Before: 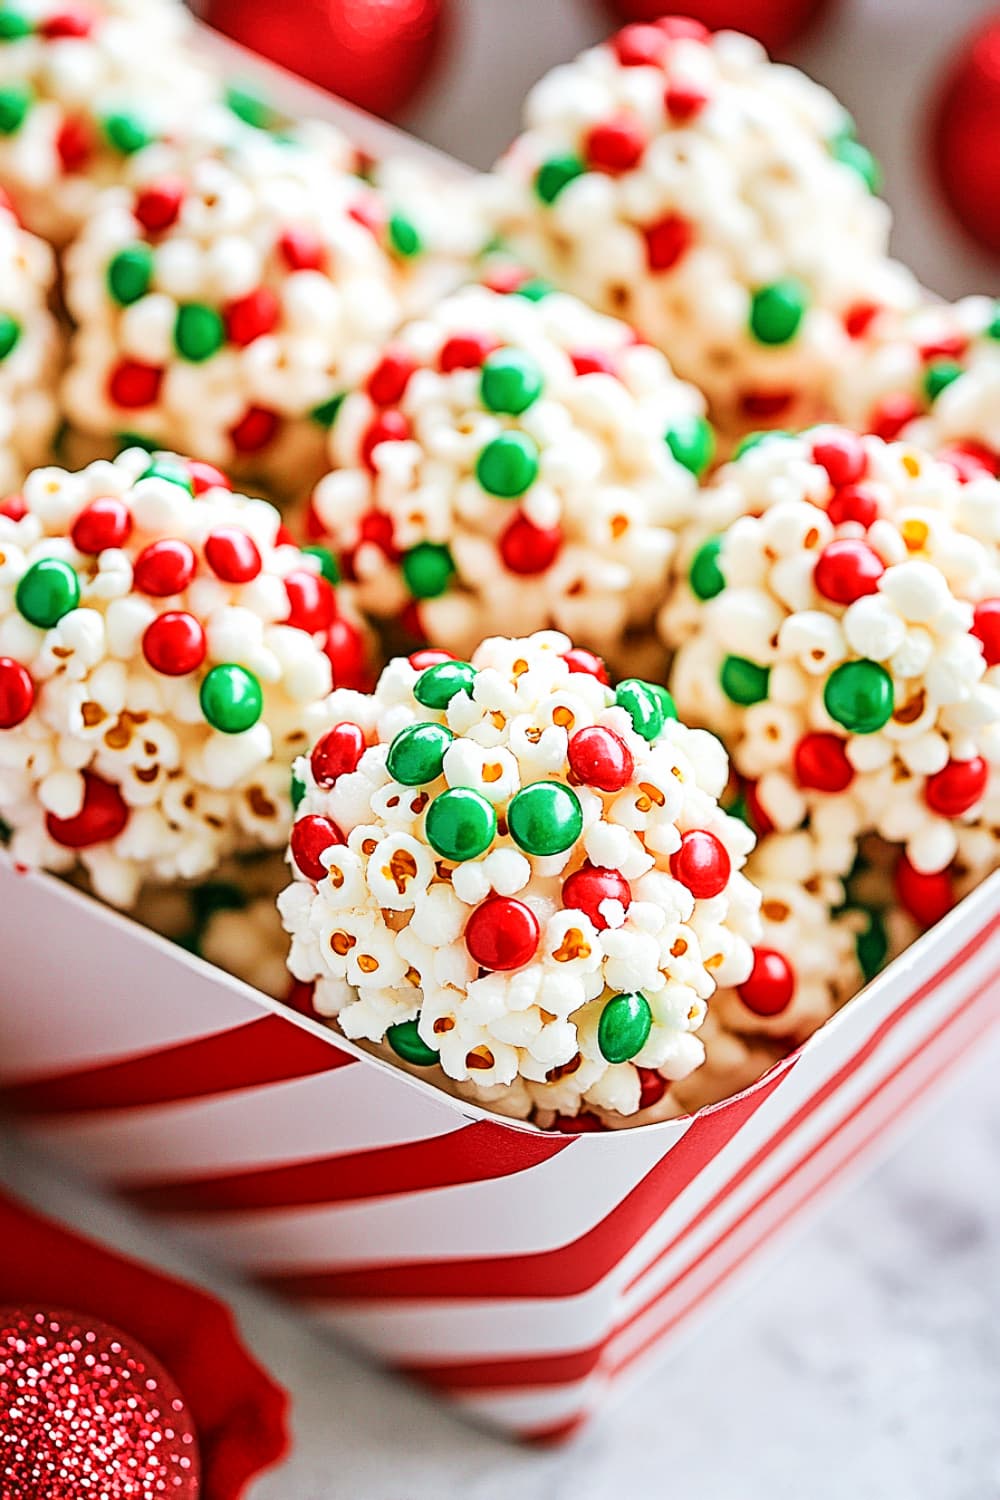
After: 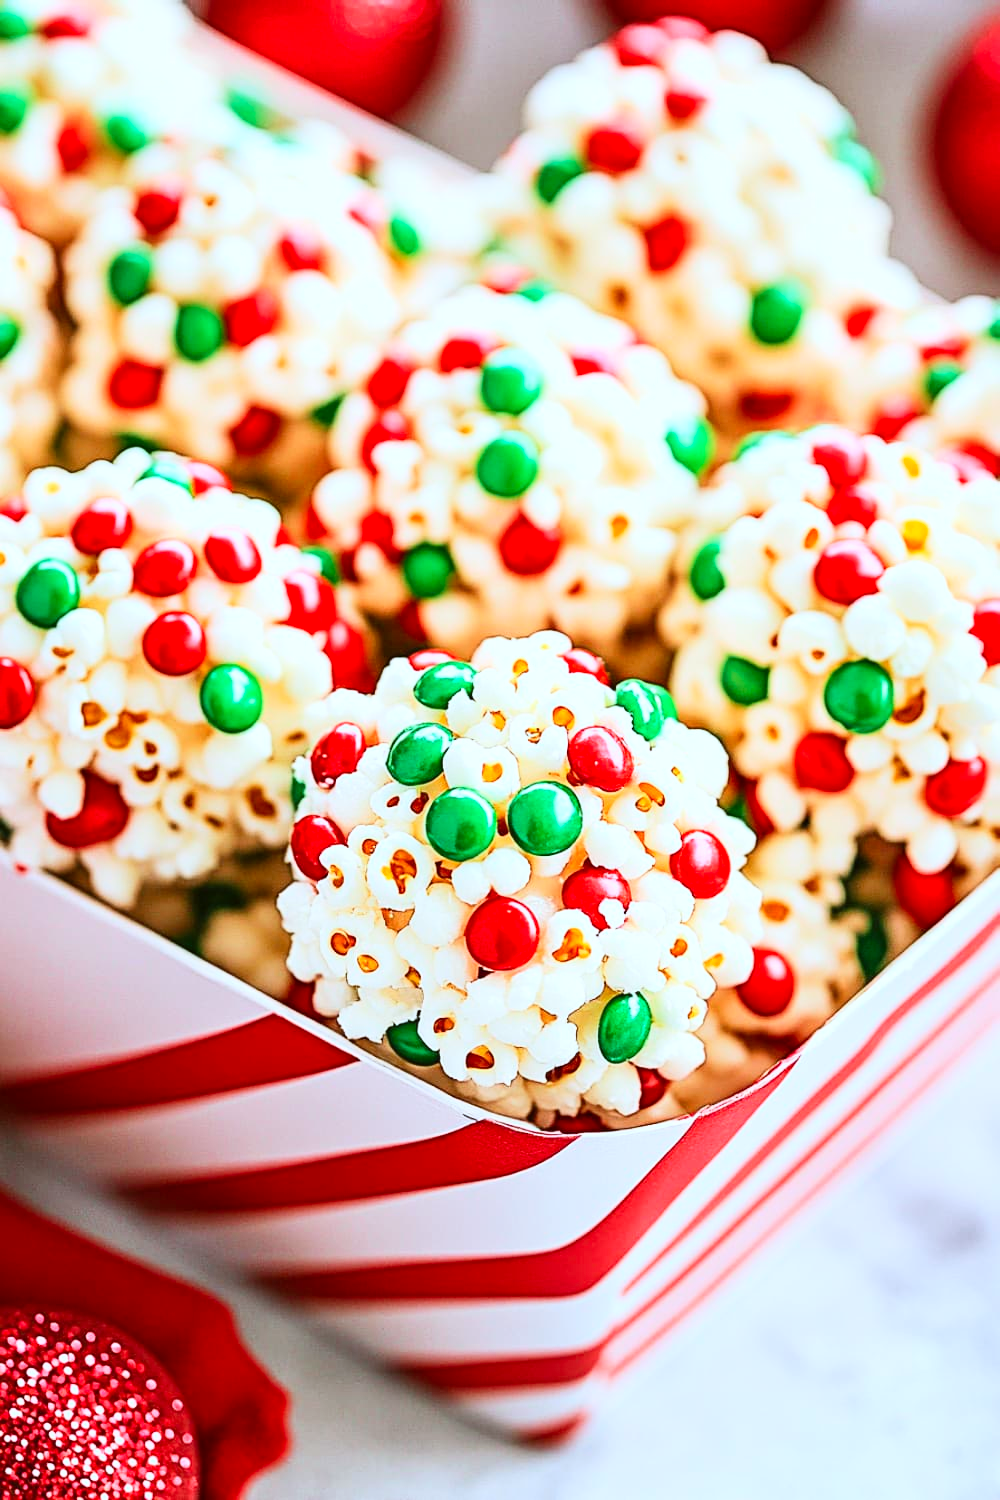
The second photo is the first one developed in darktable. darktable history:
color correction: highlights a* -2.73, highlights b* -2.09, shadows a* 2.41, shadows b* 2.73
white balance: red 0.974, blue 1.044
contrast brightness saturation: contrast 0.2, brightness 0.16, saturation 0.22
